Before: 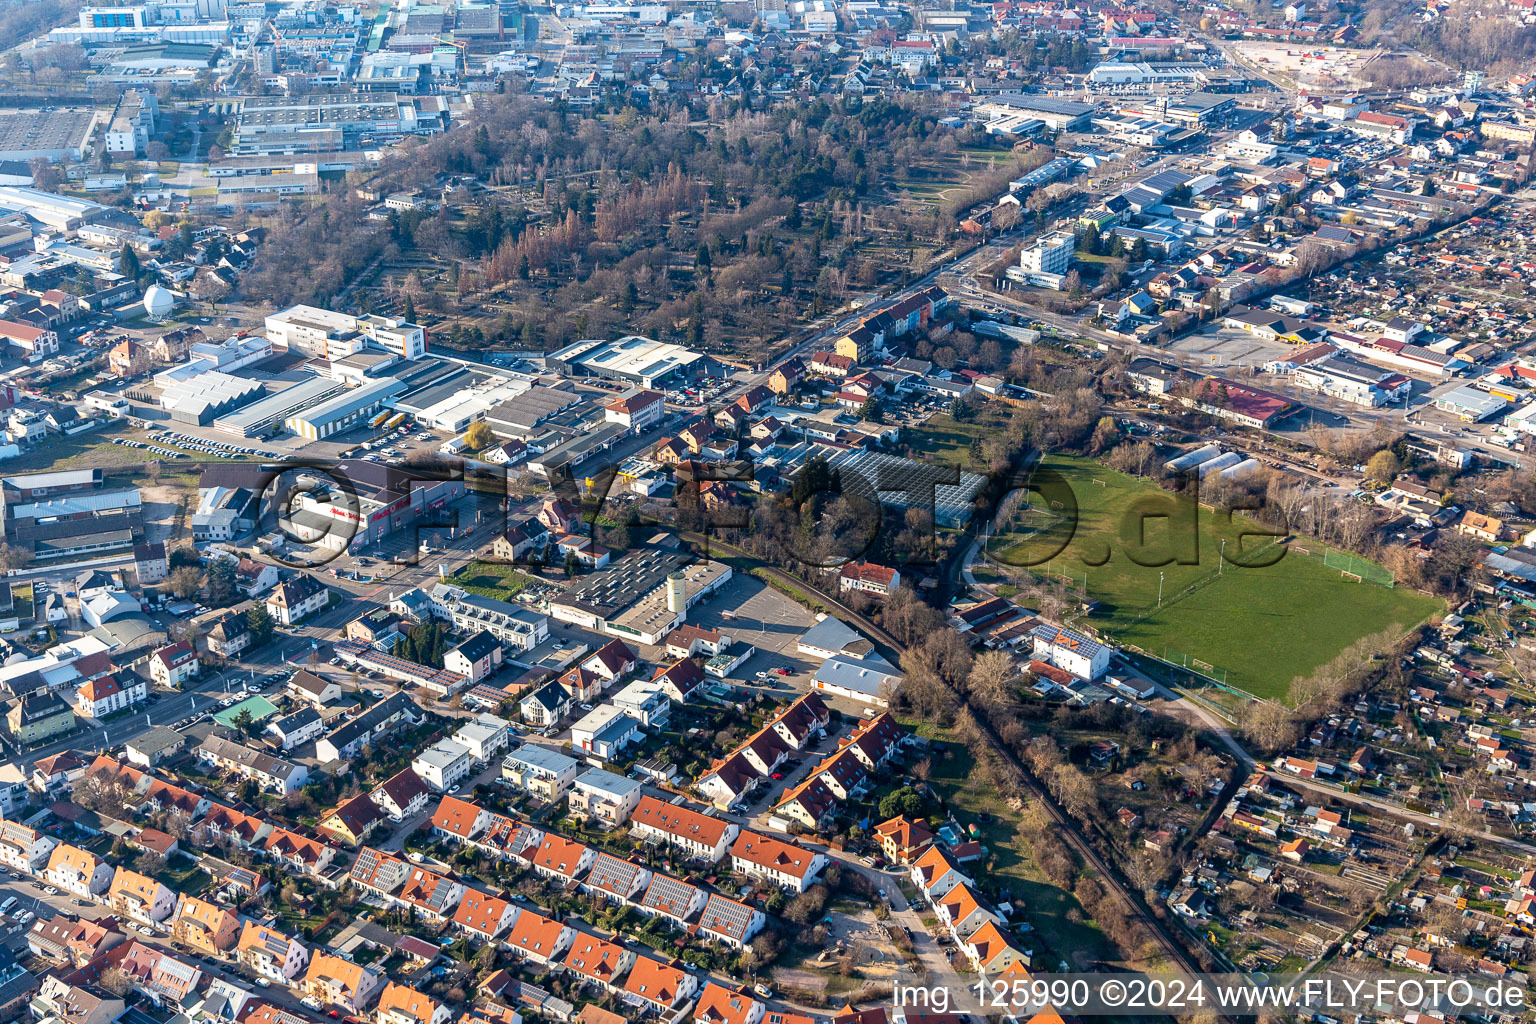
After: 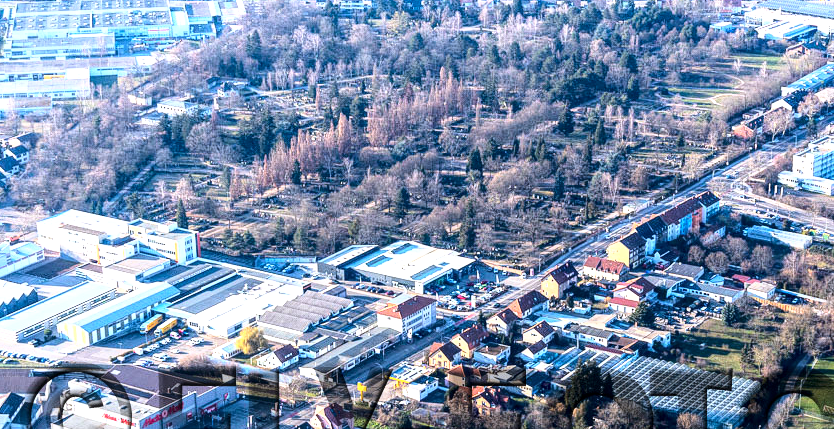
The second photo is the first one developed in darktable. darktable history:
exposure: black level correction 0.001, exposure 0.144 EV, compensate exposure bias true, compensate highlight preservation false
local contrast: highlights 93%, shadows 84%, detail 160%, midtone range 0.2
base curve: curves: ch0 [(0, 0) (0.026, 0.03) (0.109, 0.232) (0.351, 0.748) (0.669, 0.968) (1, 1)], exposure shift 0.567
tone equalizer: mask exposure compensation -0.499 EV
crop: left 14.879%, top 9.32%, right 30.773%, bottom 48.763%
color calibration: illuminant as shot in camera, x 0.358, y 0.373, temperature 4628.91 K
tone curve: curves: ch0 [(0, 0) (0.003, 0.012) (0.011, 0.015) (0.025, 0.027) (0.044, 0.045) (0.069, 0.064) (0.1, 0.093) (0.136, 0.133) (0.177, 0.177) (0.224, 0.221) (0.277, 0.272) (0.335, 0.342) (0.399, 0.398) (0.468, 0.462) (0.543, 0.547) (0.623, 0.624) (0.709, 0.711) (0.801, 0.792) (0.898, 0.889) (1, 1)], color space Lab, independent channels, preserve colors none
